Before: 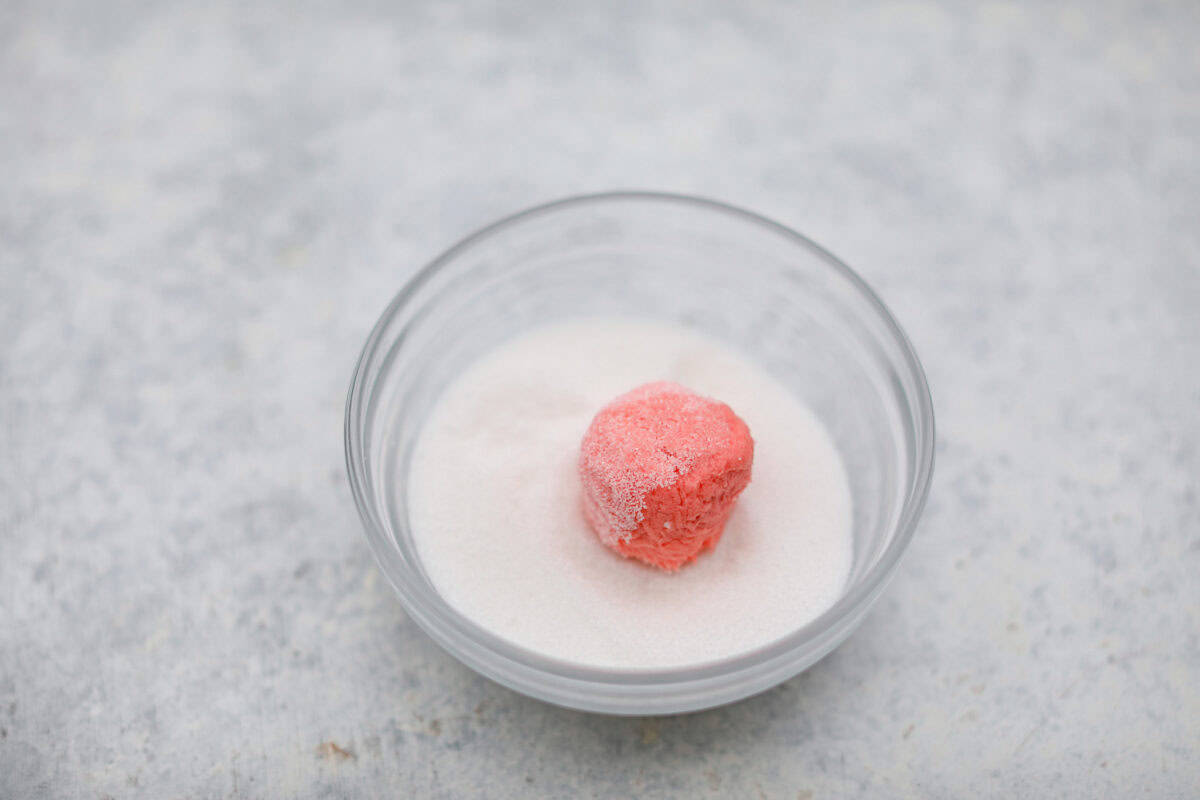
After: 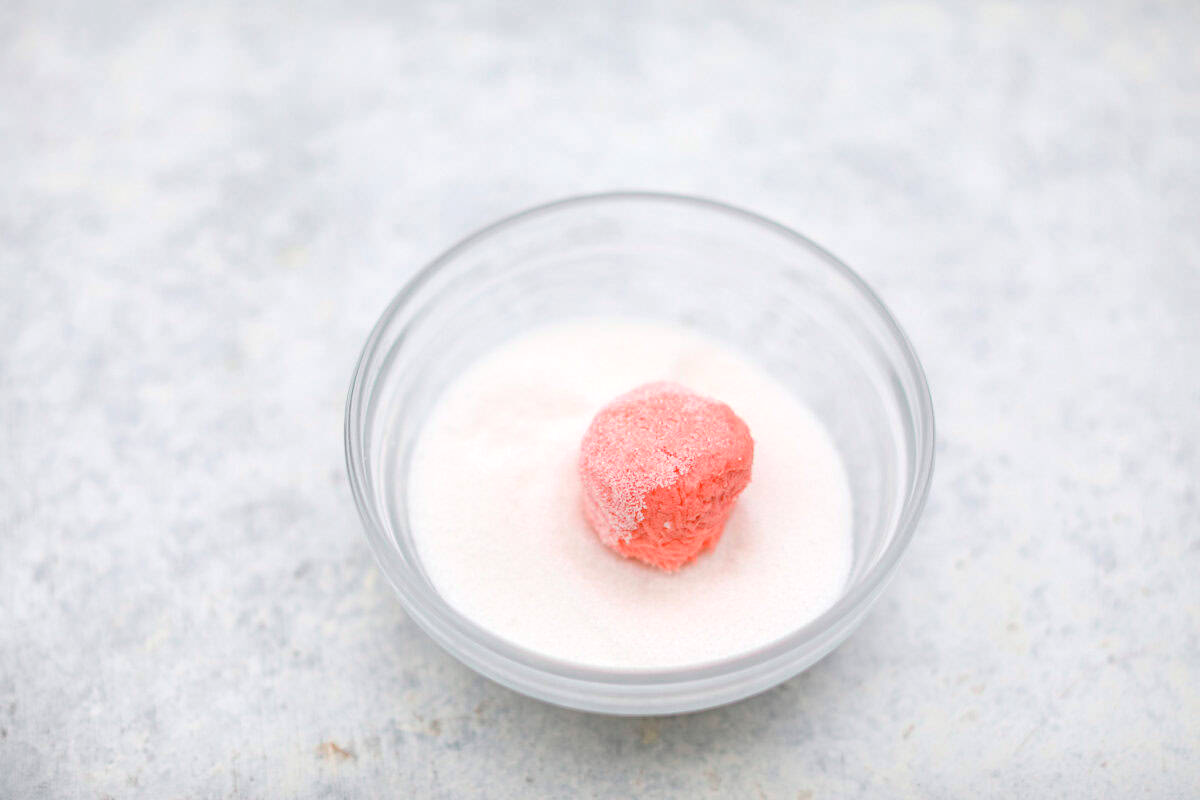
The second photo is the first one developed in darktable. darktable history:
exposure: black level correction 0.003, exposure 0.38 EV, compensate highlight preservation false
contrast brightness saturation: brightness 0.145
